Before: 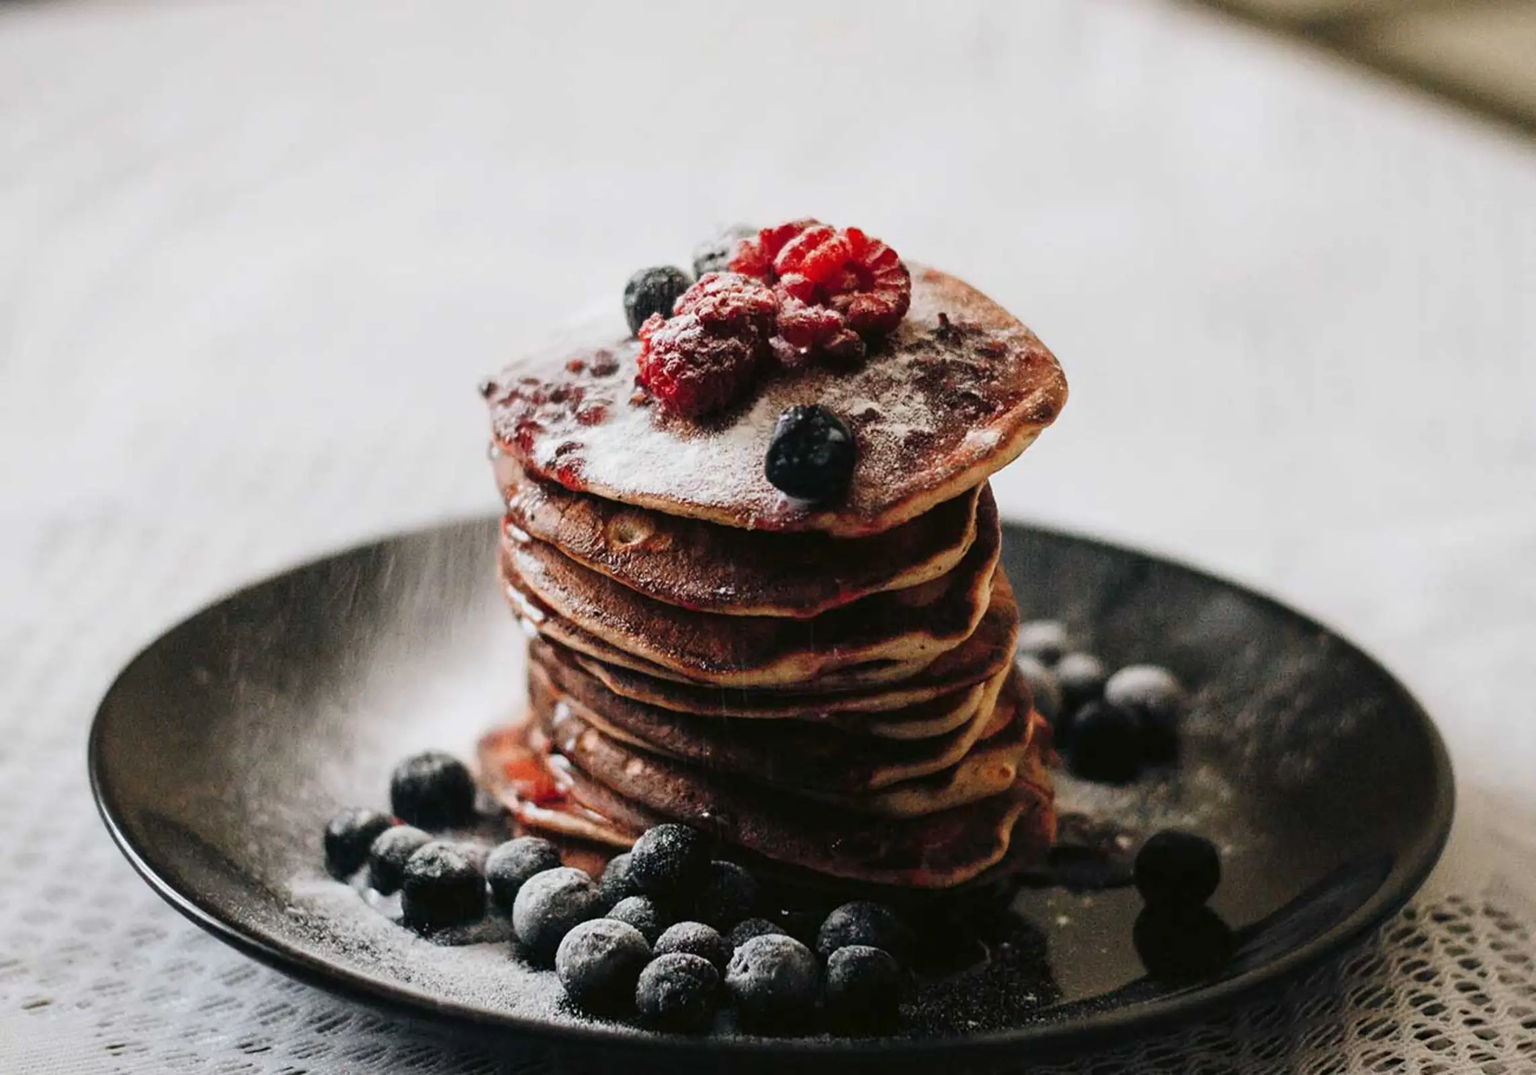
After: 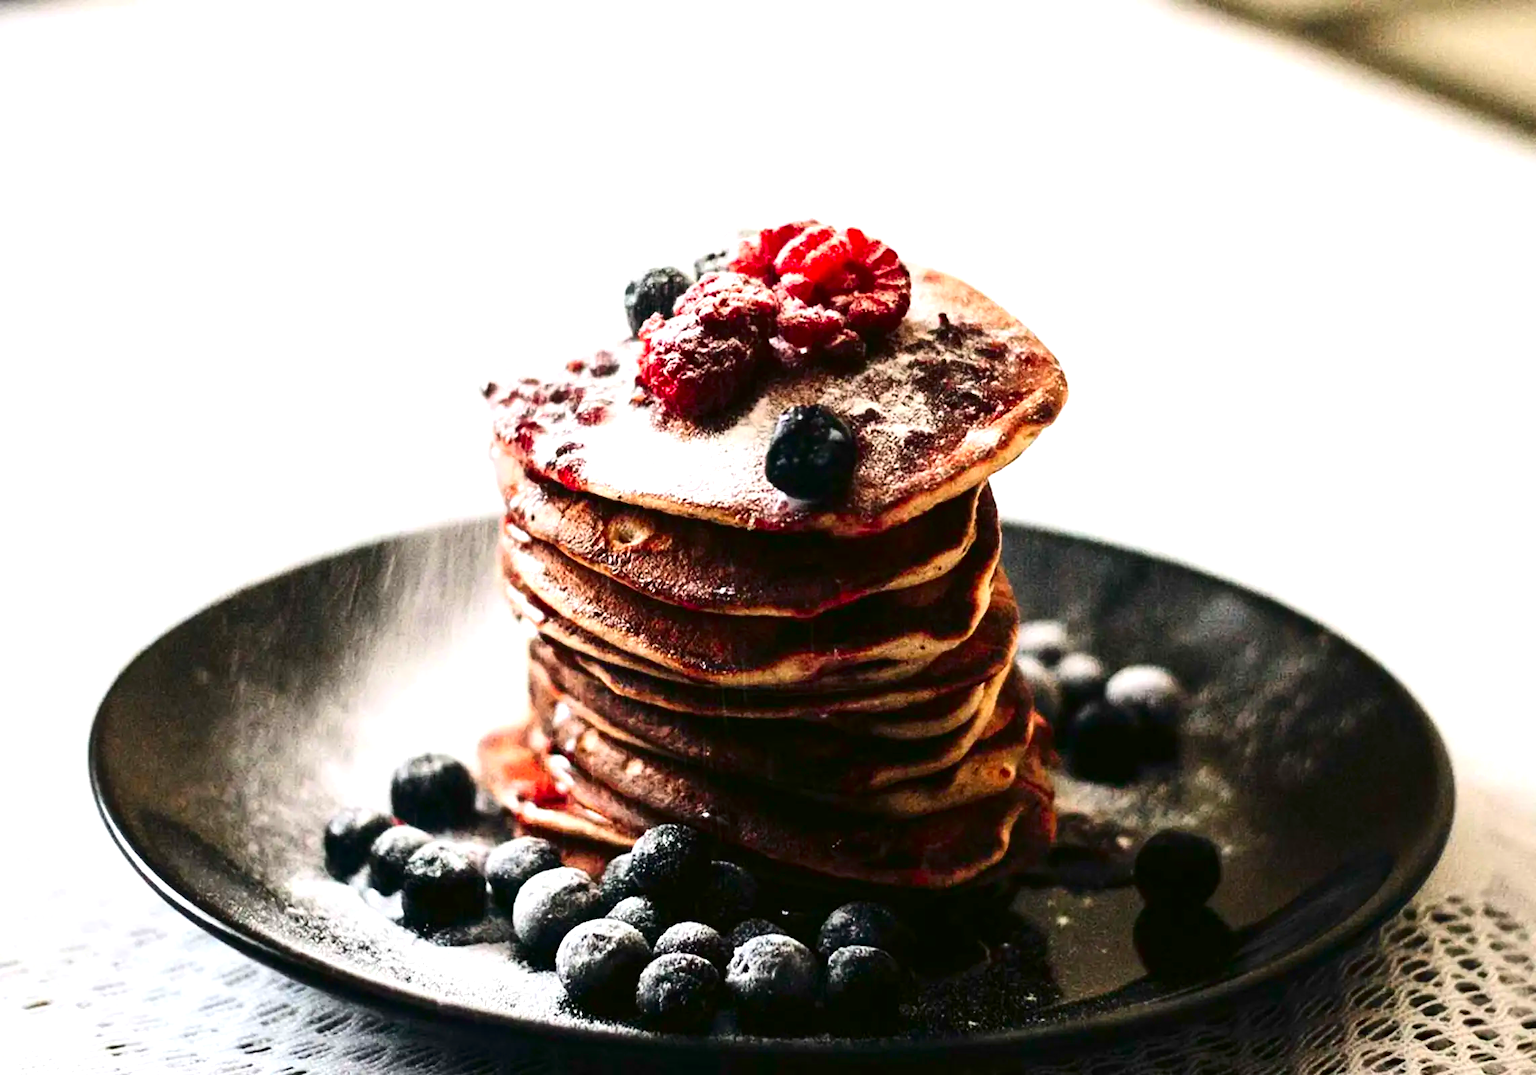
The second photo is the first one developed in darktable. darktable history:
contrast brightness saturation: contrast 0.21, brightness -0.11, saturation 0.21
exposure: black level correction 0, exposure 1.015 EV, compensate exposure bias true, compensate highlight preservation false
